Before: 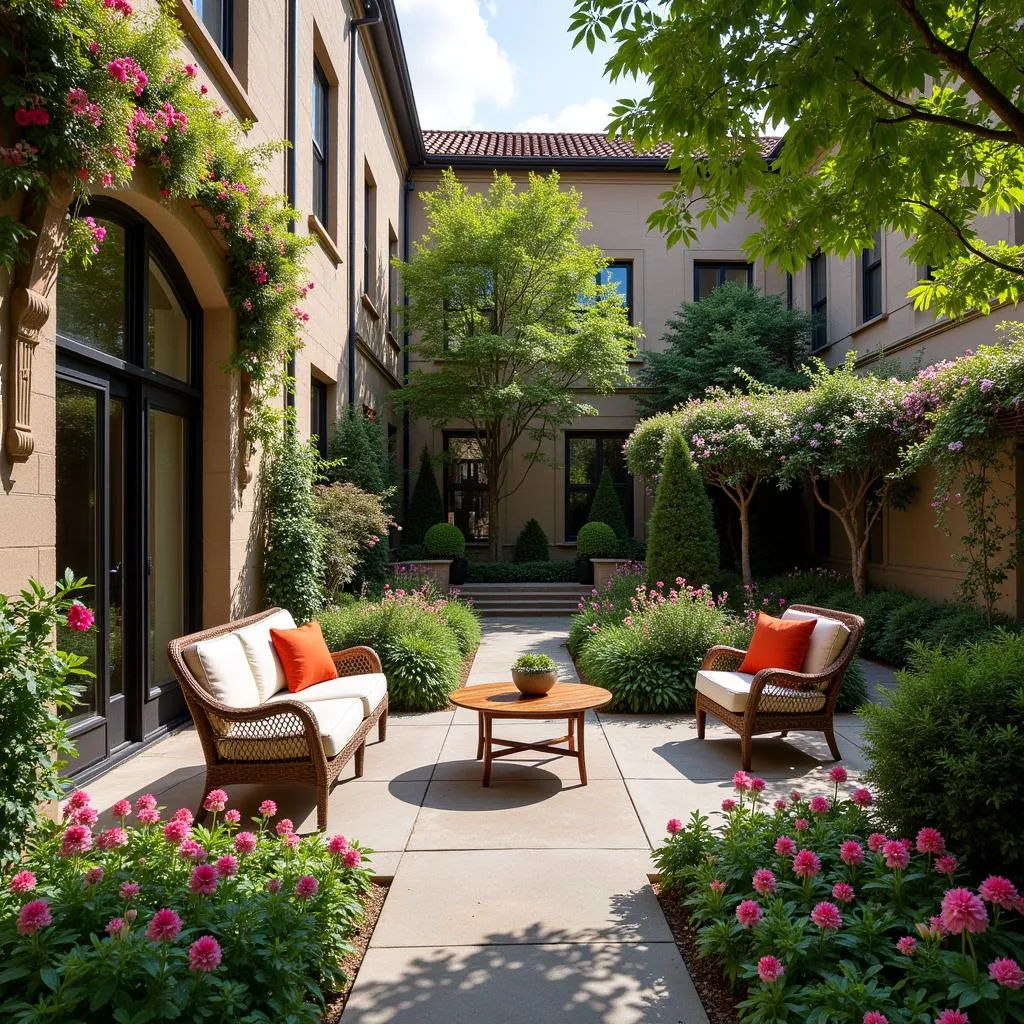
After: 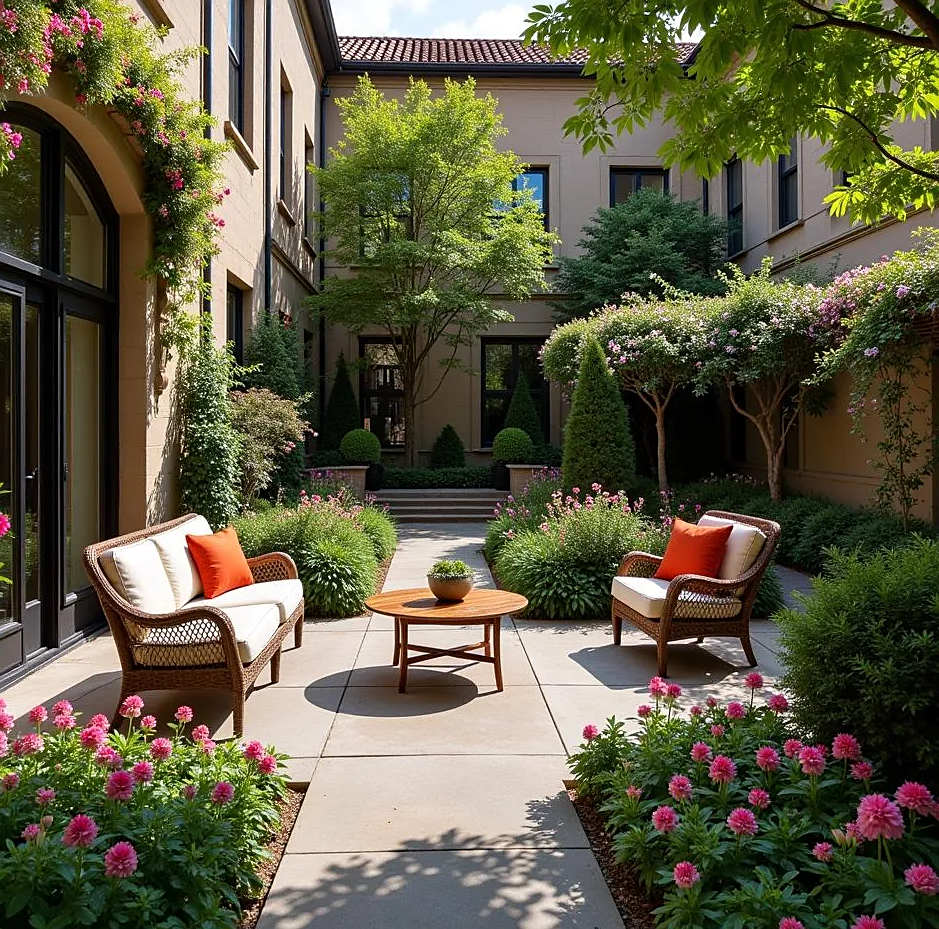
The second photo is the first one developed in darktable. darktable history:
sharpen: radius 1.864, amount 0.398, threshold 1.271
crop and rotate: left 8.262%, top 9.226%
